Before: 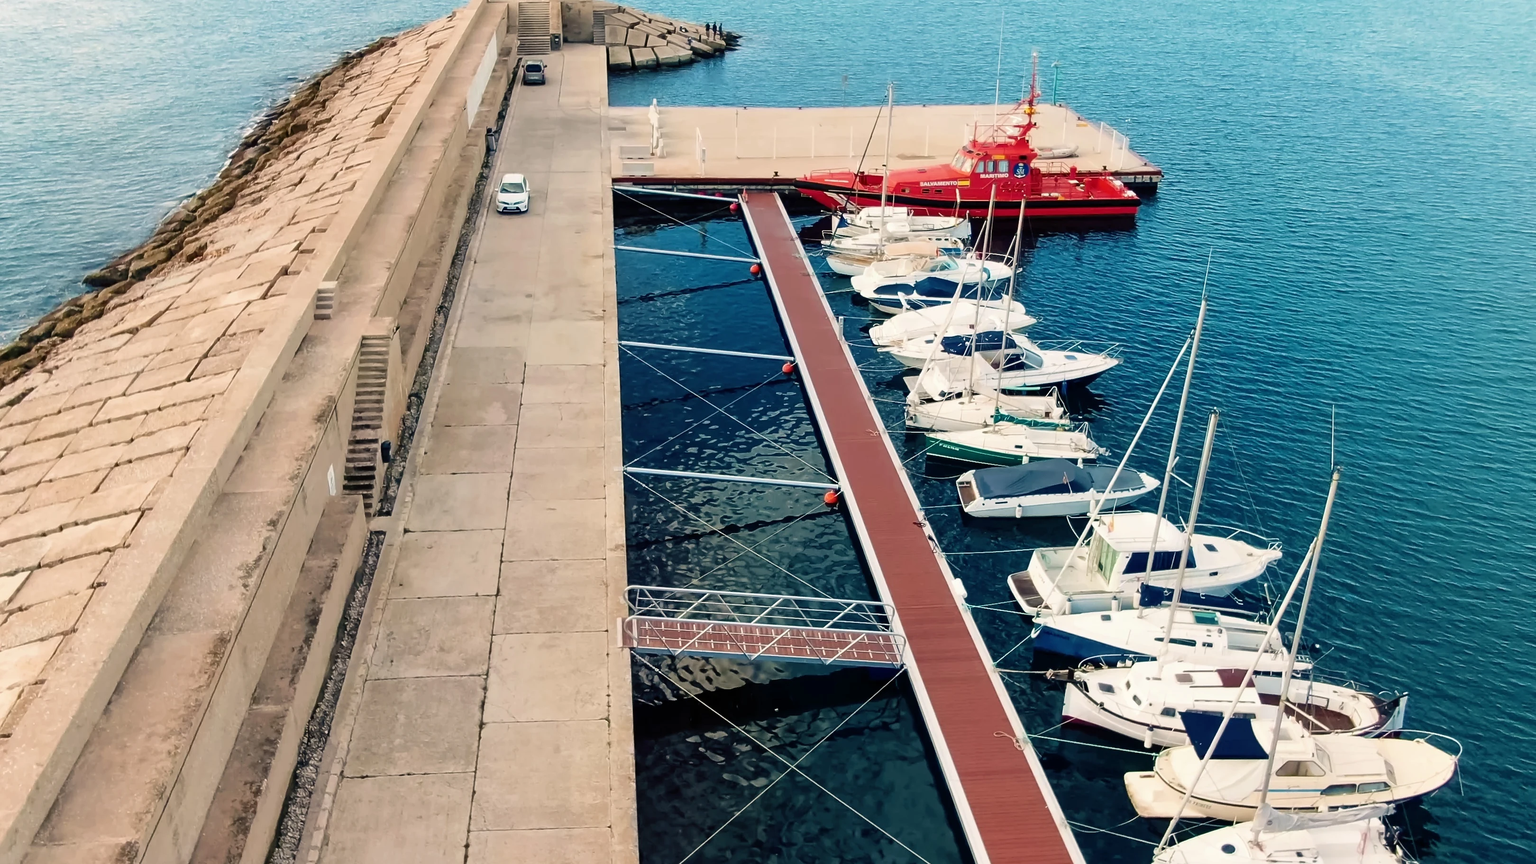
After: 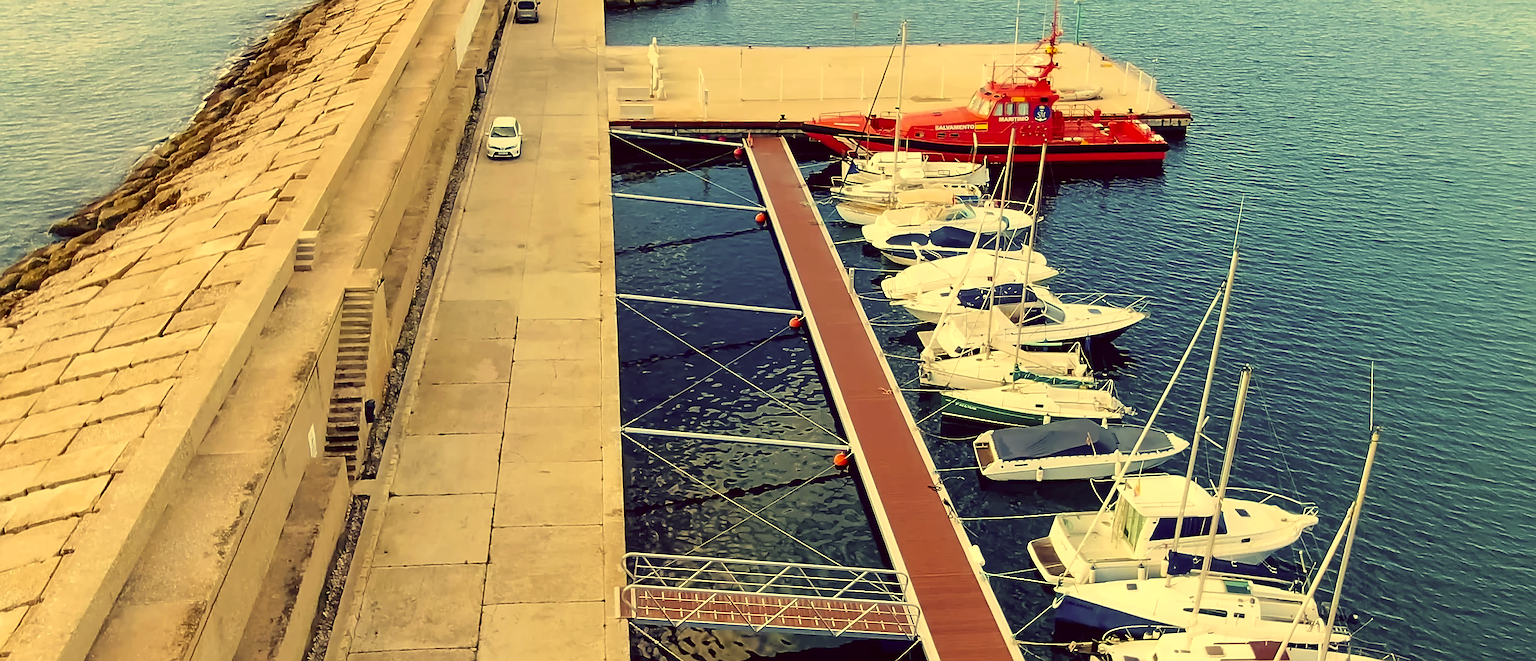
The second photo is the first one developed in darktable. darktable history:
crop: left 2.377%, top 7.366%, right 3.092%, bottom 20.24%
color correction: highlights a* -0.37, highlights b* 39.85, shadows a* 9.92, shadows b* -0.857
levels: levels [0, 0.492, 0.984]
sharpen: on, module defaults
